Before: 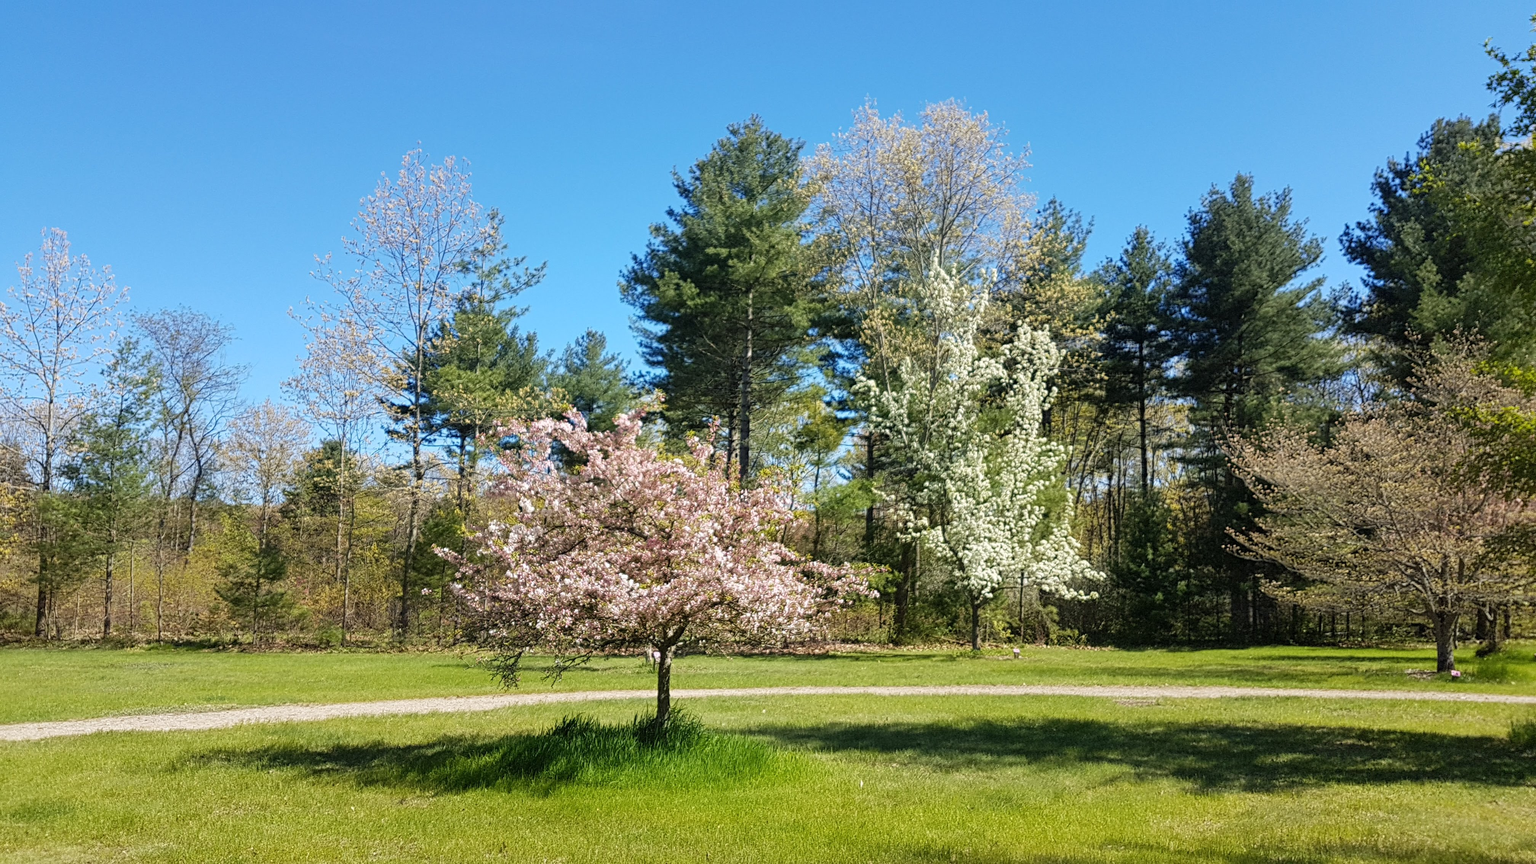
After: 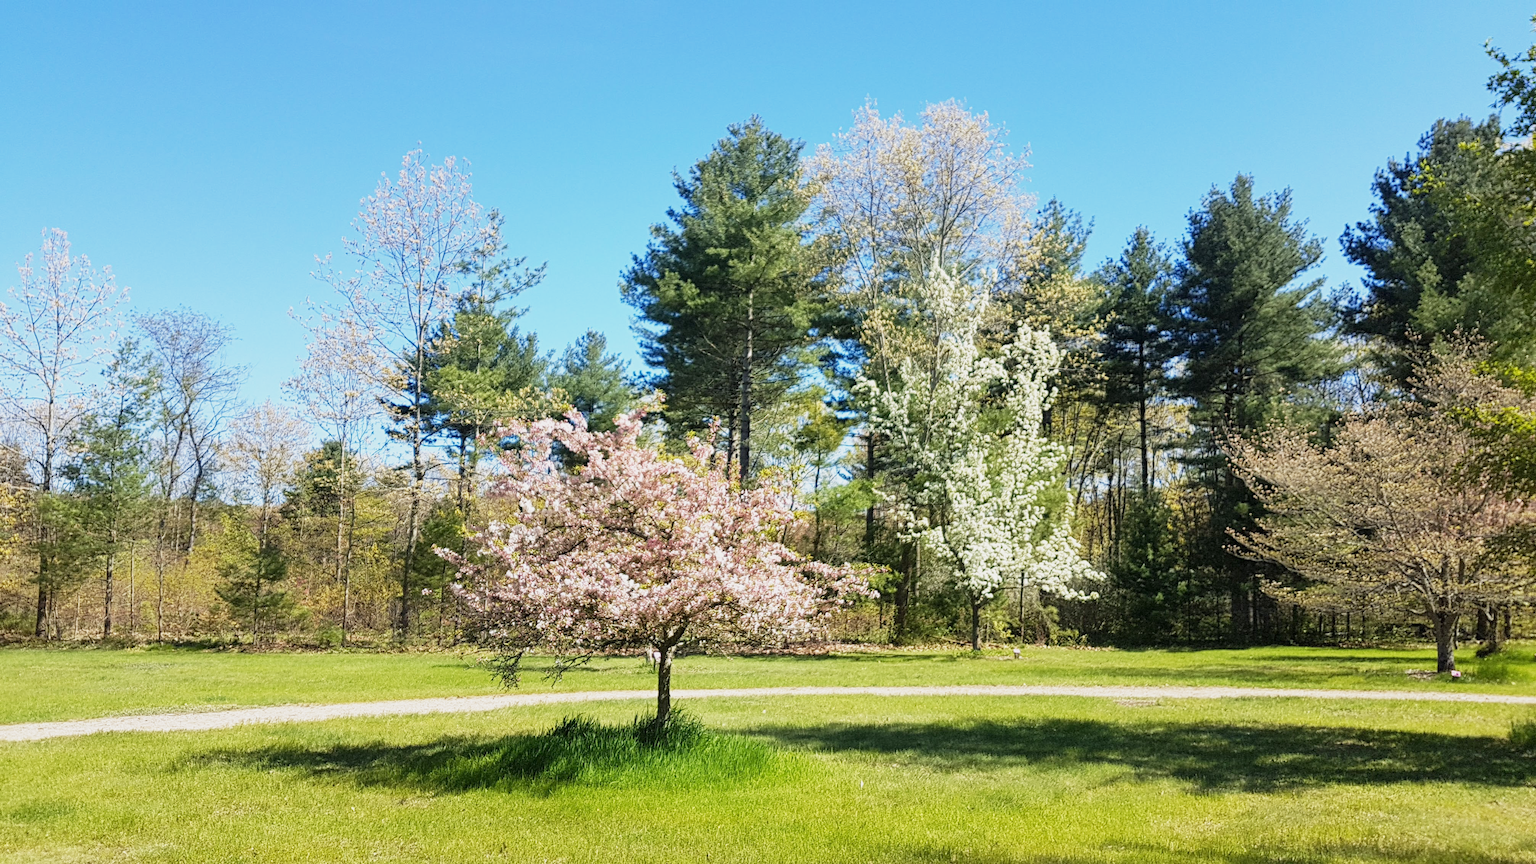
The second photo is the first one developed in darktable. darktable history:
base curve: curves: ch0 [(0, 0) (0.088, 0.125) (0.176, 0.251) (0.354, 0.501) (0.613, 0.749) (1, 0.877)], preserve colors none
exposure: exposure -0.013 EV, compensate highlight preservation false
shadows and highlights: radius 334.63, shadows 64.52, highlights 5.75, compress 88.14%, soften with gaussian
